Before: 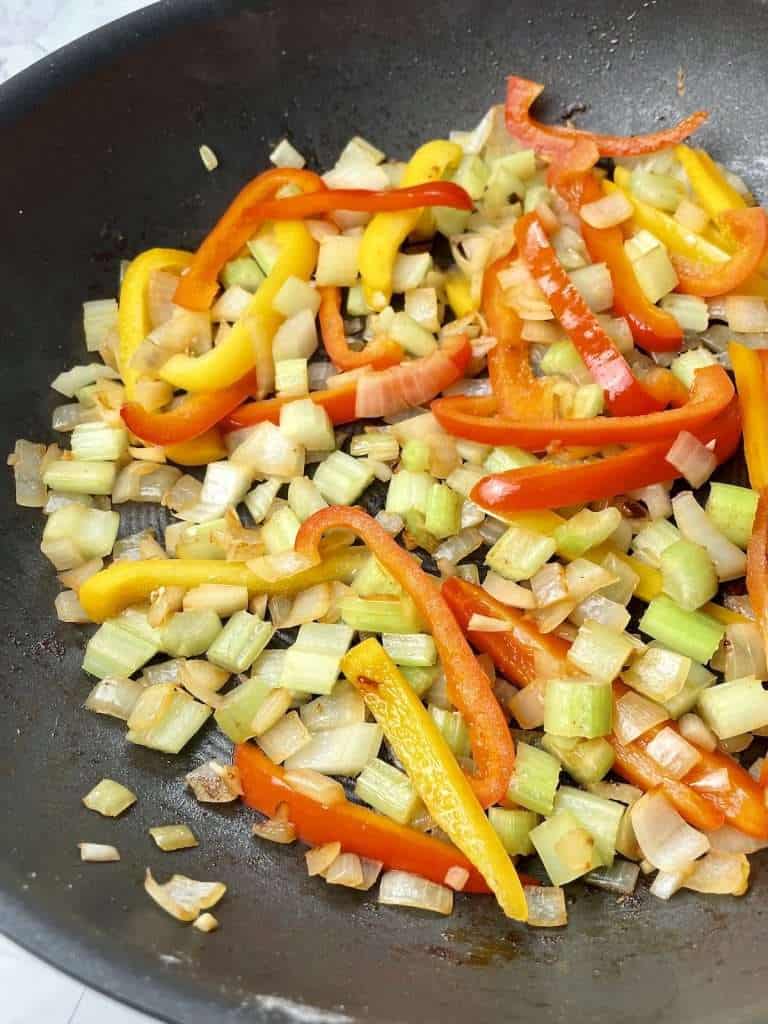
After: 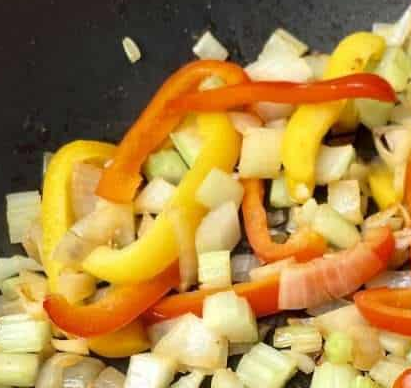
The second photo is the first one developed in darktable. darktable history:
crop: left 10.1%, top 10.552%, right 36.269%, bottom 51.536%
